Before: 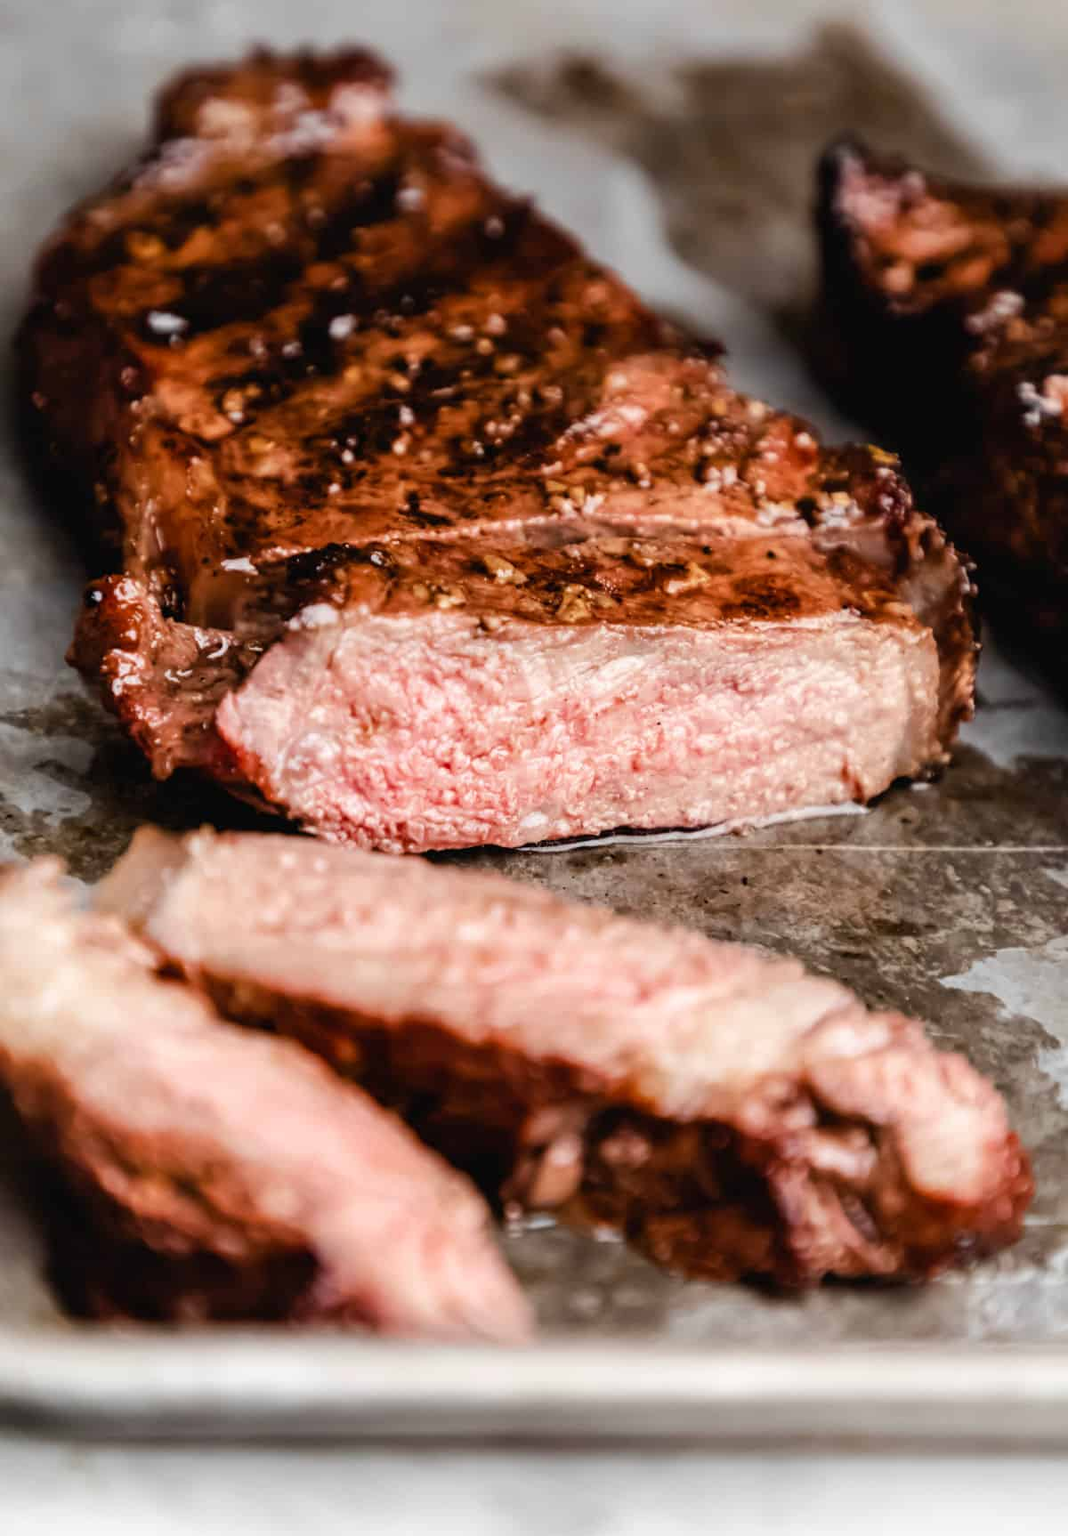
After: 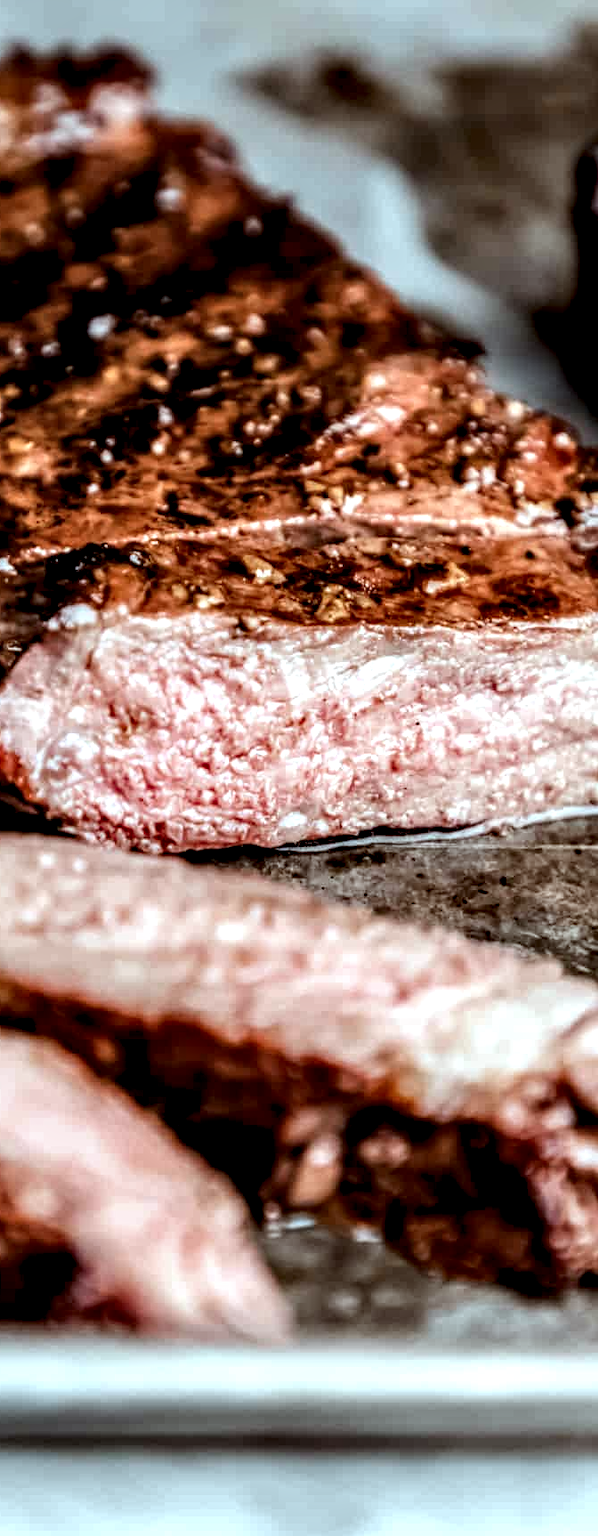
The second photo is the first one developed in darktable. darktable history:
crop and rotate: left 22.585%, right 21.288%
local contrast: highlights 21%, detail 198%
color correction: highlights a* -10.2, highlights b* -10.35
